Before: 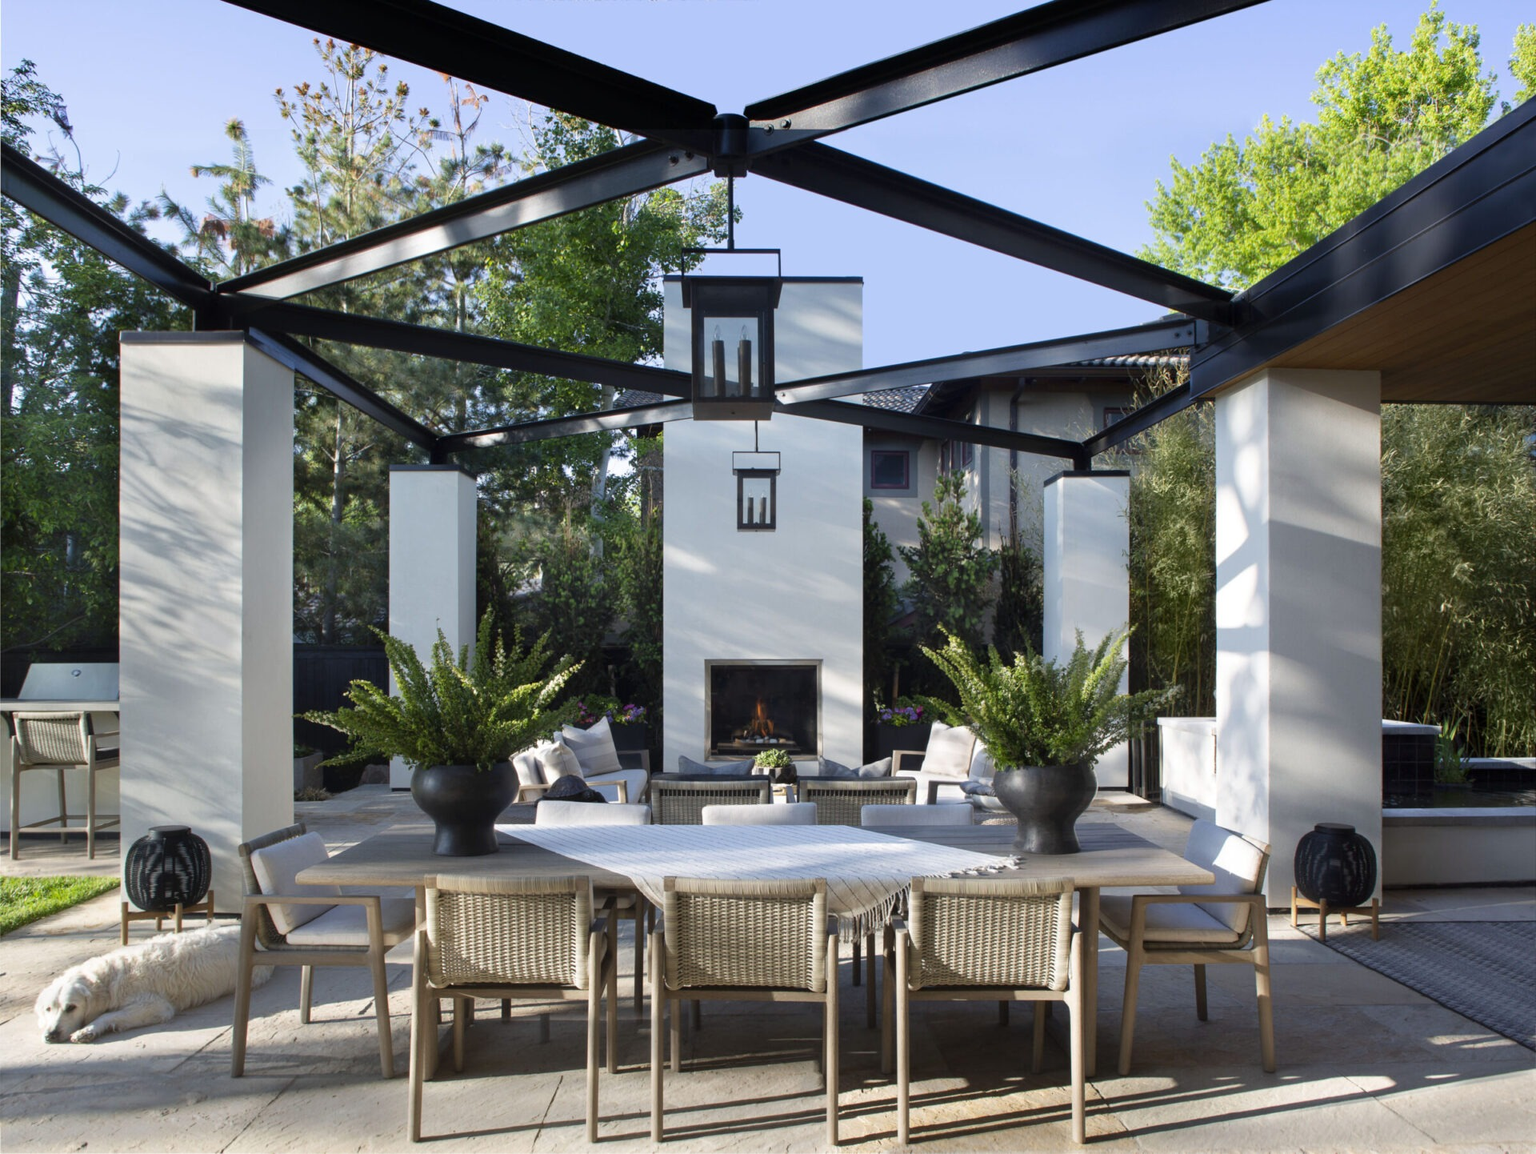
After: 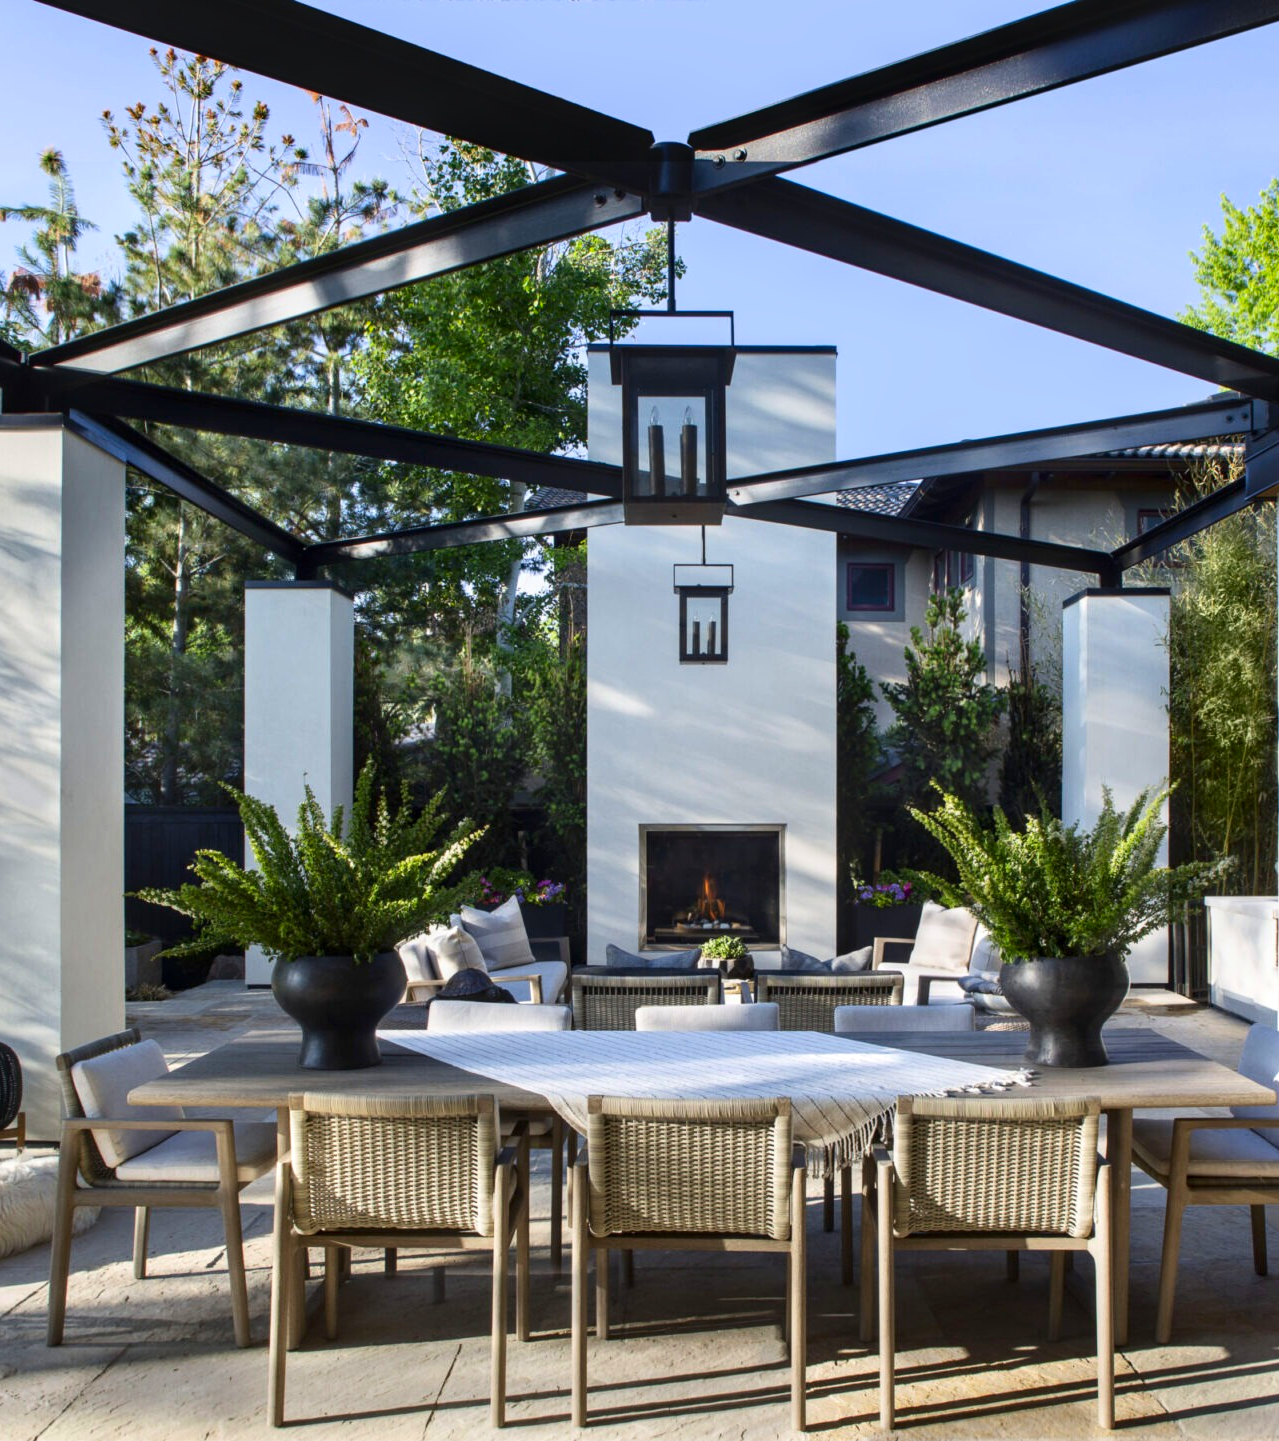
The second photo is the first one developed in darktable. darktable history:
local contrast: on, module defaults
contrast brightness saturation: contrast 0.16, saturation 0.32
crop and rotate: left 12.648%, right 20.685%
